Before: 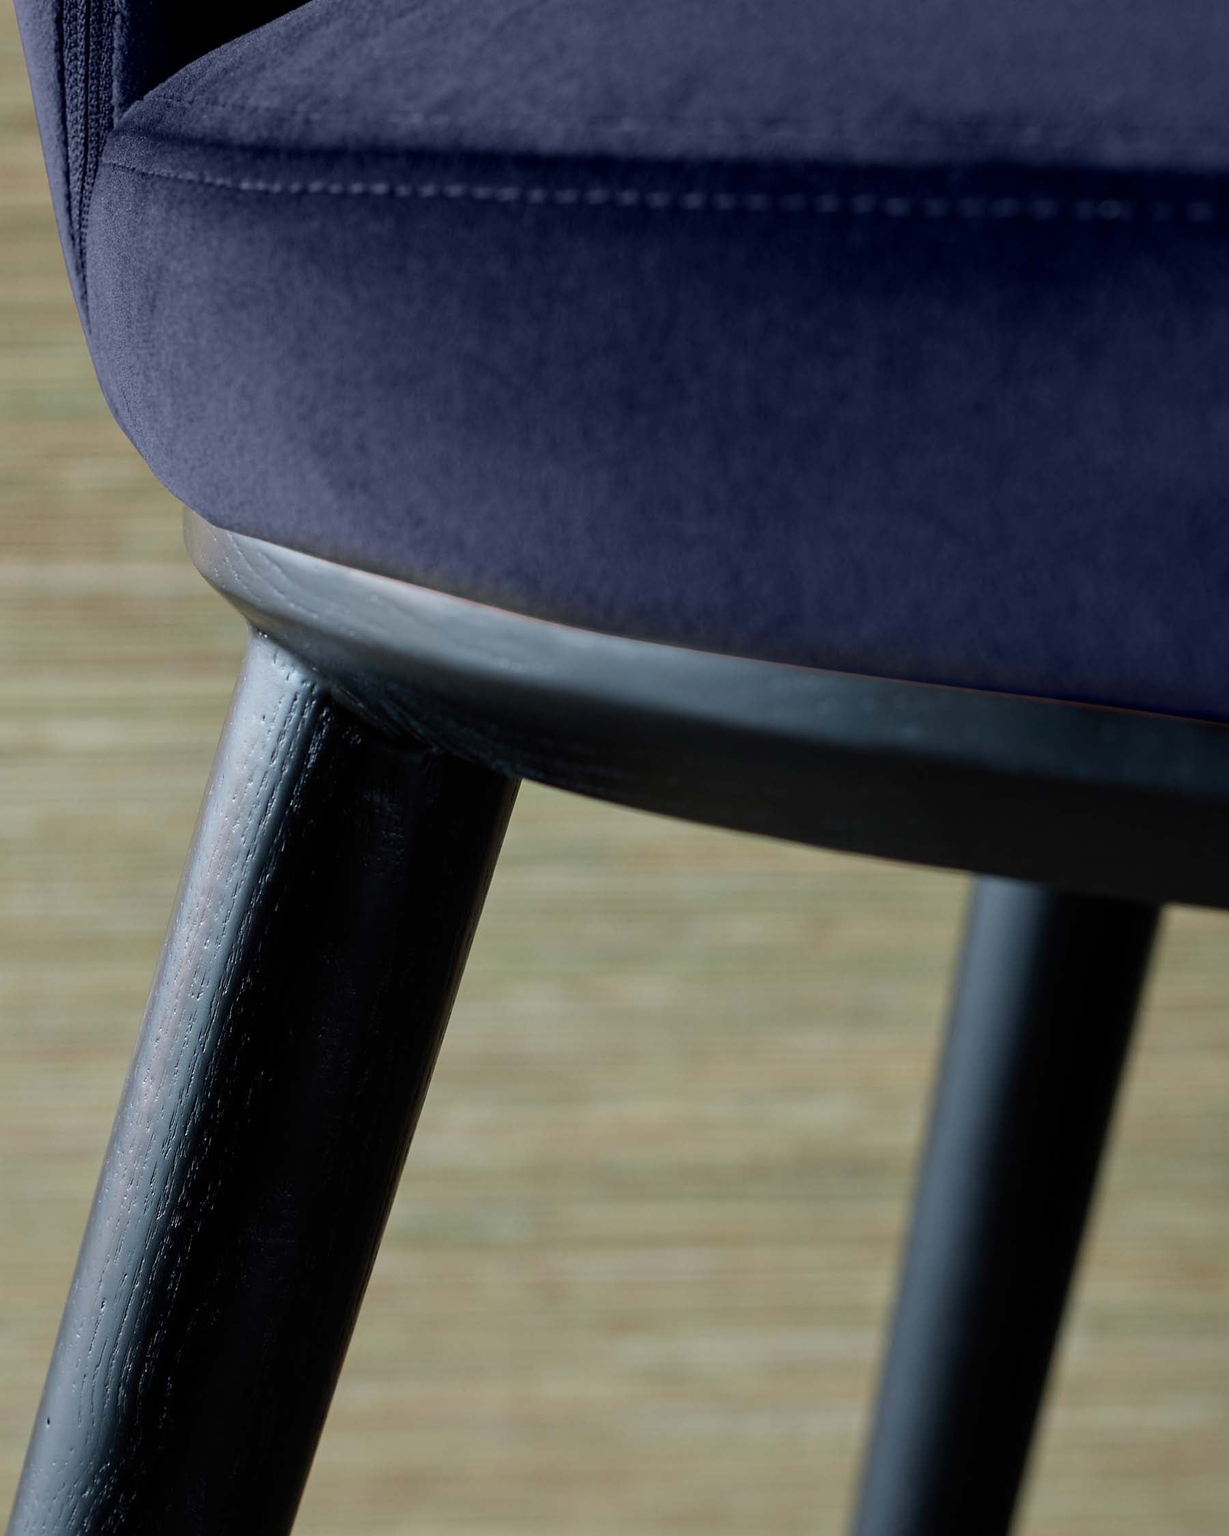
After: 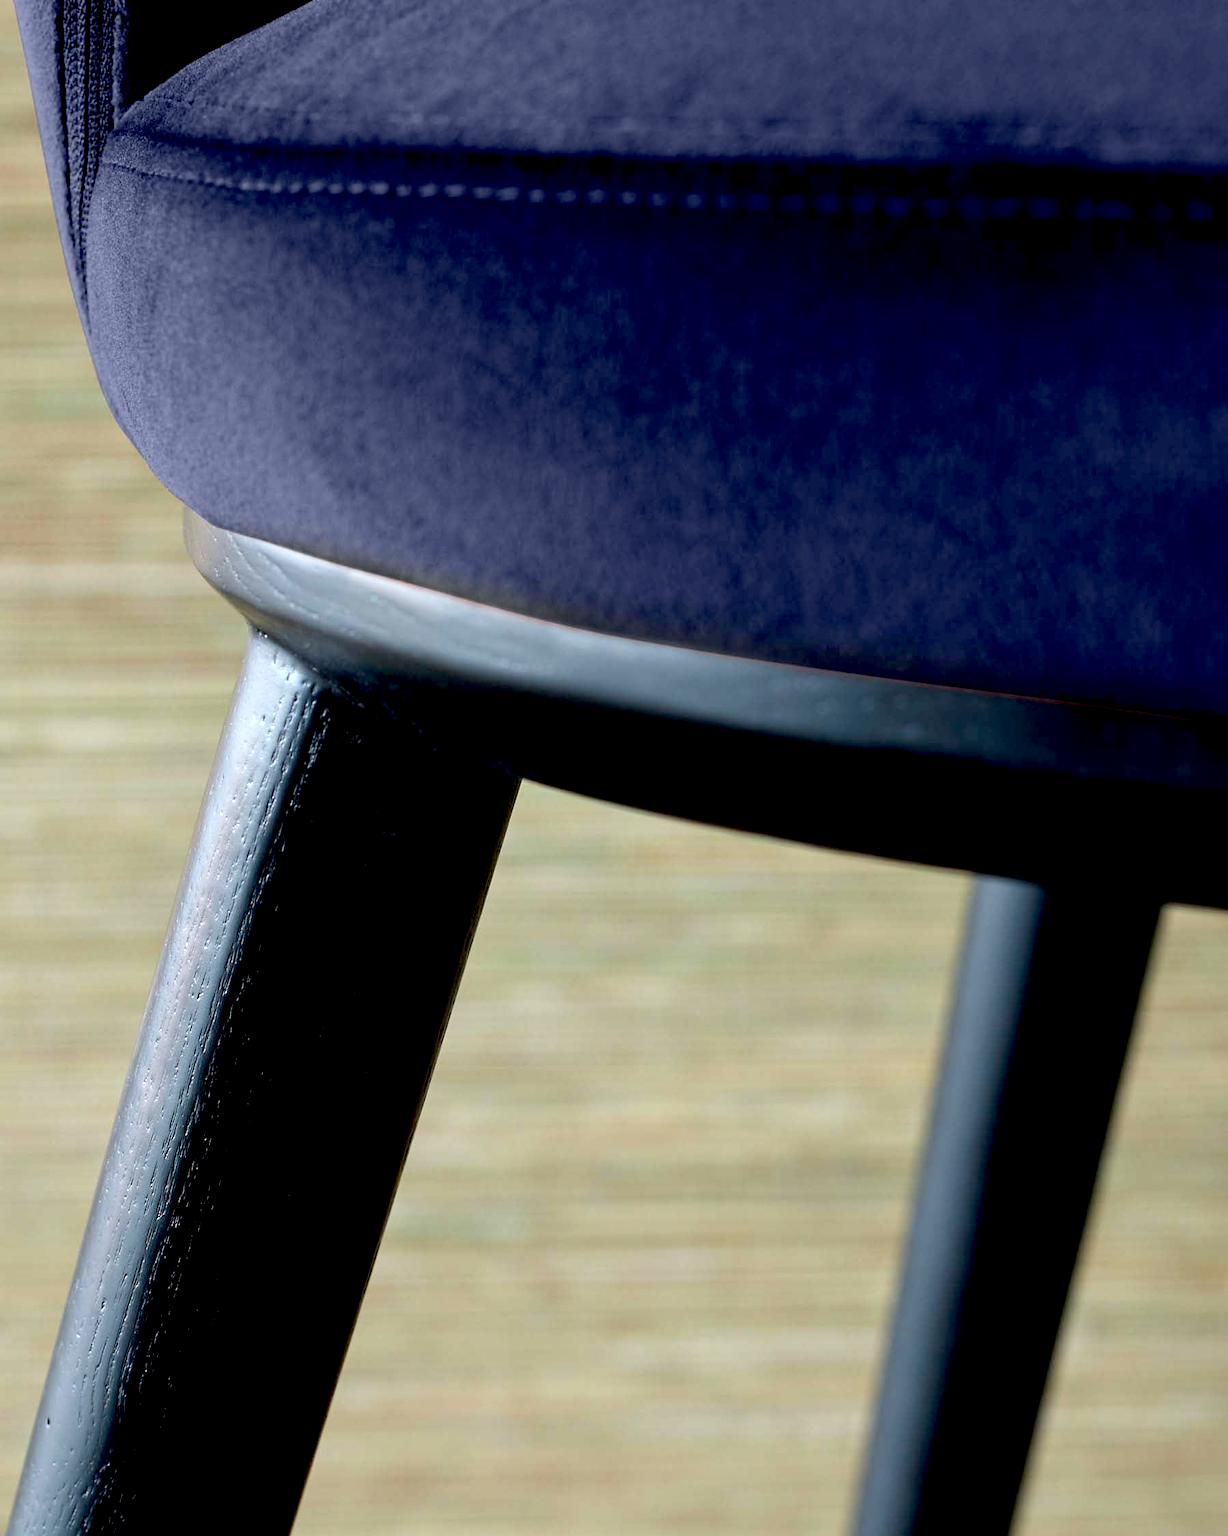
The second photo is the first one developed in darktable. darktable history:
exposure: black level correction 0.012, exposure 0.693 EV, compensate exposure bias true, compensate highlight preservation false
